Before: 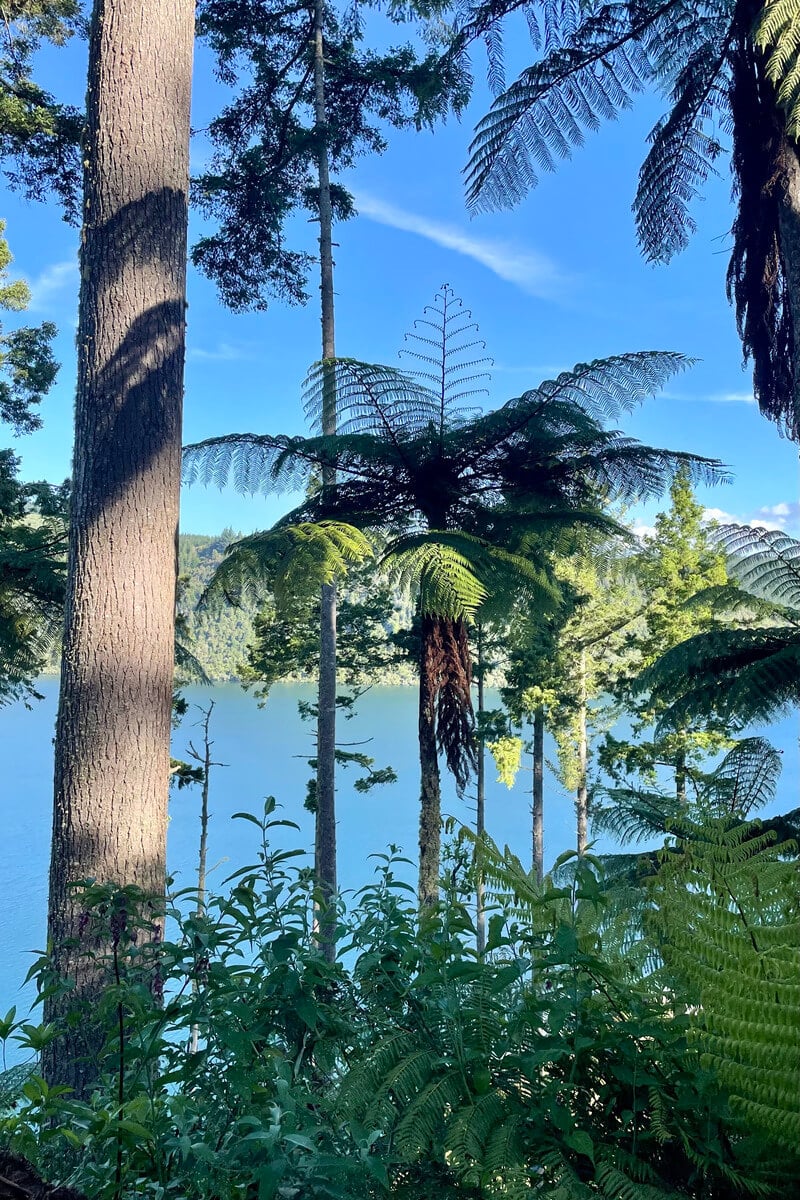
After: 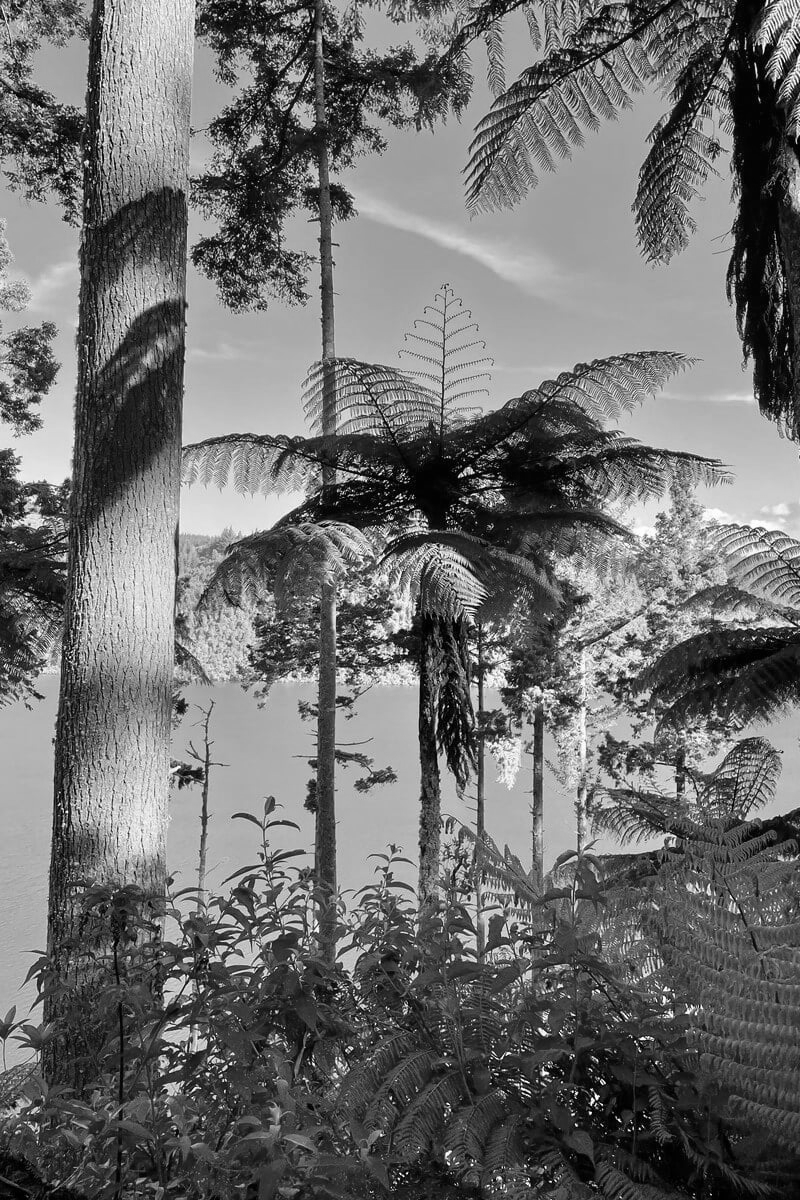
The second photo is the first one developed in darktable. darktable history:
color correction: highlights a* 21.88, highlights b* 22.25
monochrome: on, module defaults
